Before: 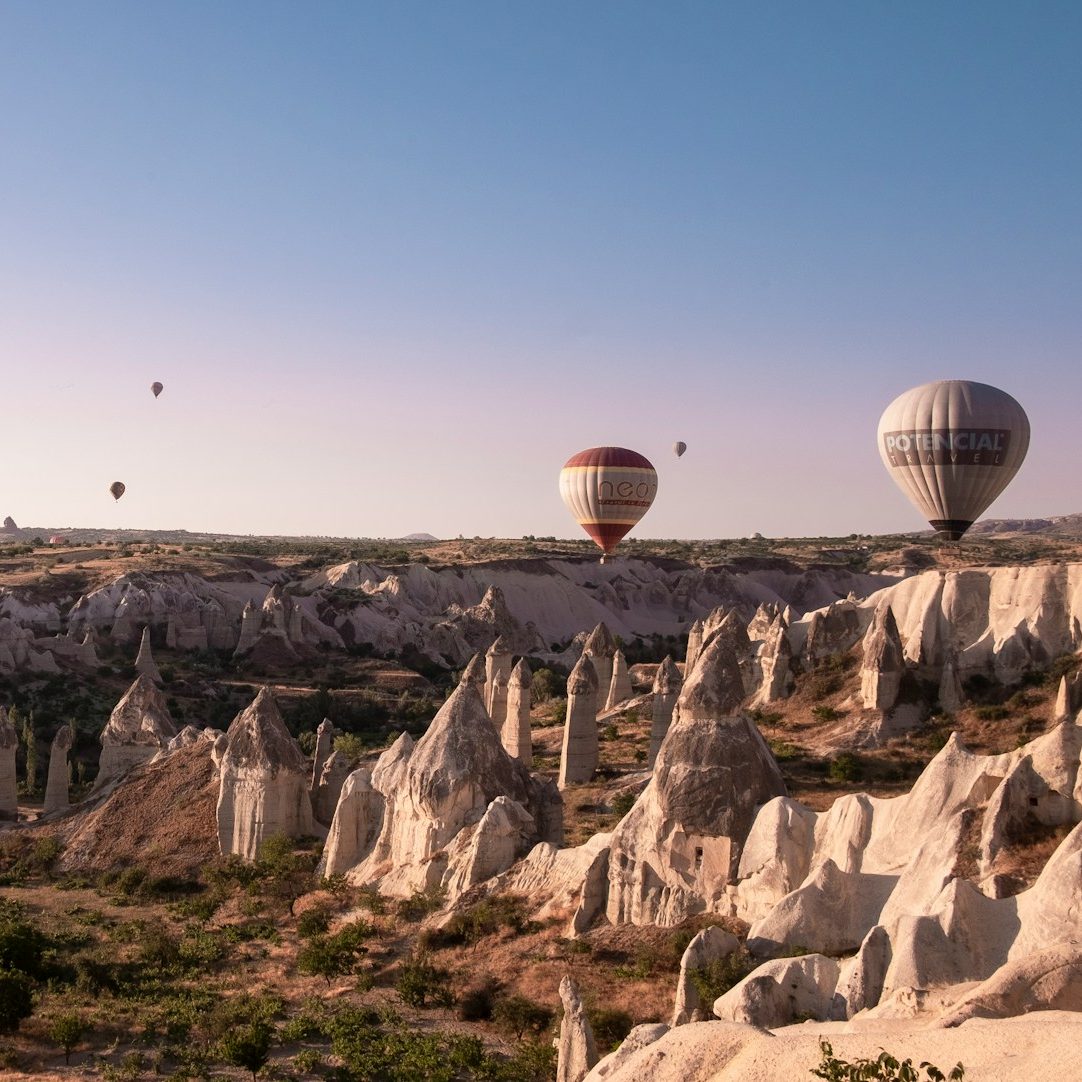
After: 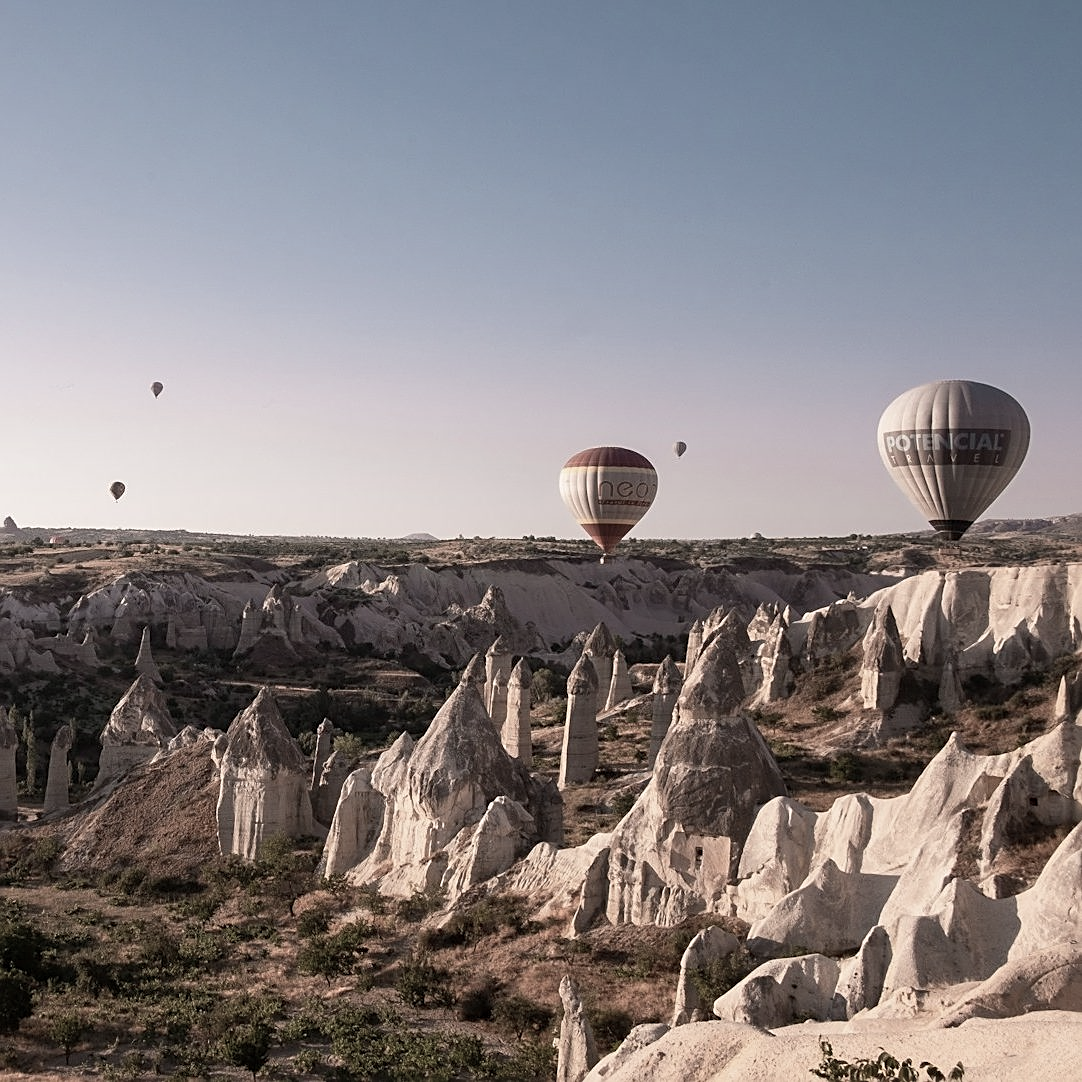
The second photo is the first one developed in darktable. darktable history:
sharpen: on, module defaults
color zones: curves: ch1 [(0, 0.292) (0.001, 0.292) (0.2, 0.264) (0.4, 0.248) (0.6, 0.248) (0.8, 0.264) (0.999, 0.292) (1, 0.292)]
